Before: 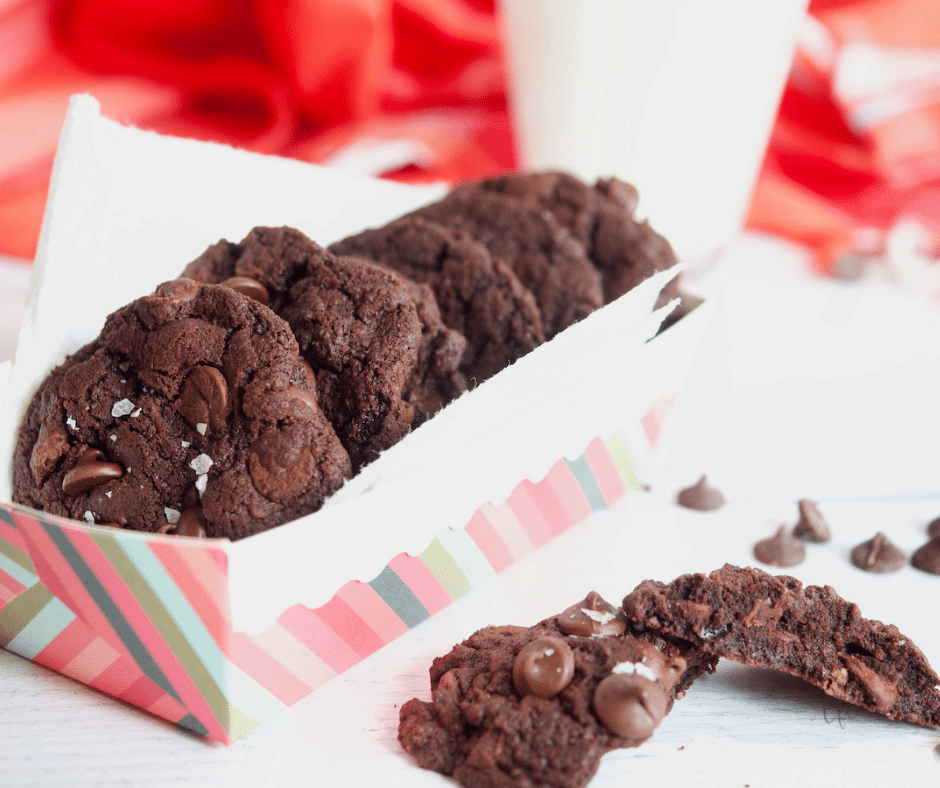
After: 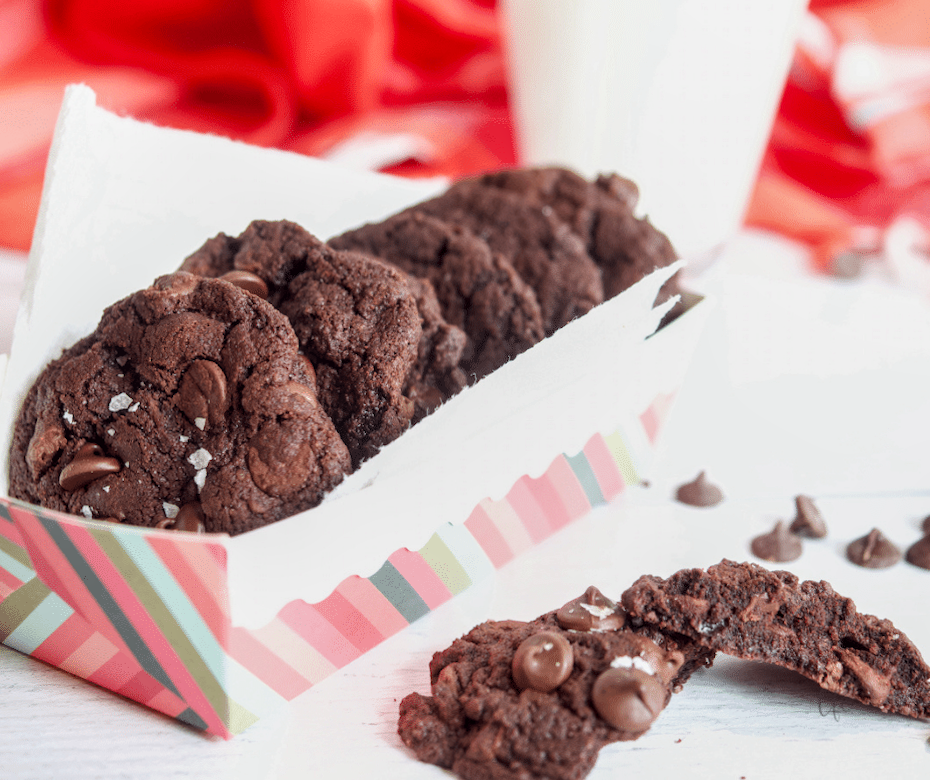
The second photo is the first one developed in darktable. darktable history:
rotate and perspective: rotation 0.174°, lens shift (vertical) 0.013, lens shift (horizontal) 0.019, shear 0.001, automatic cropping original format, crop left 0.007, crop right 0.991, crop top 0.016, crop bottom 0.997
local contrast: on, module defaults
